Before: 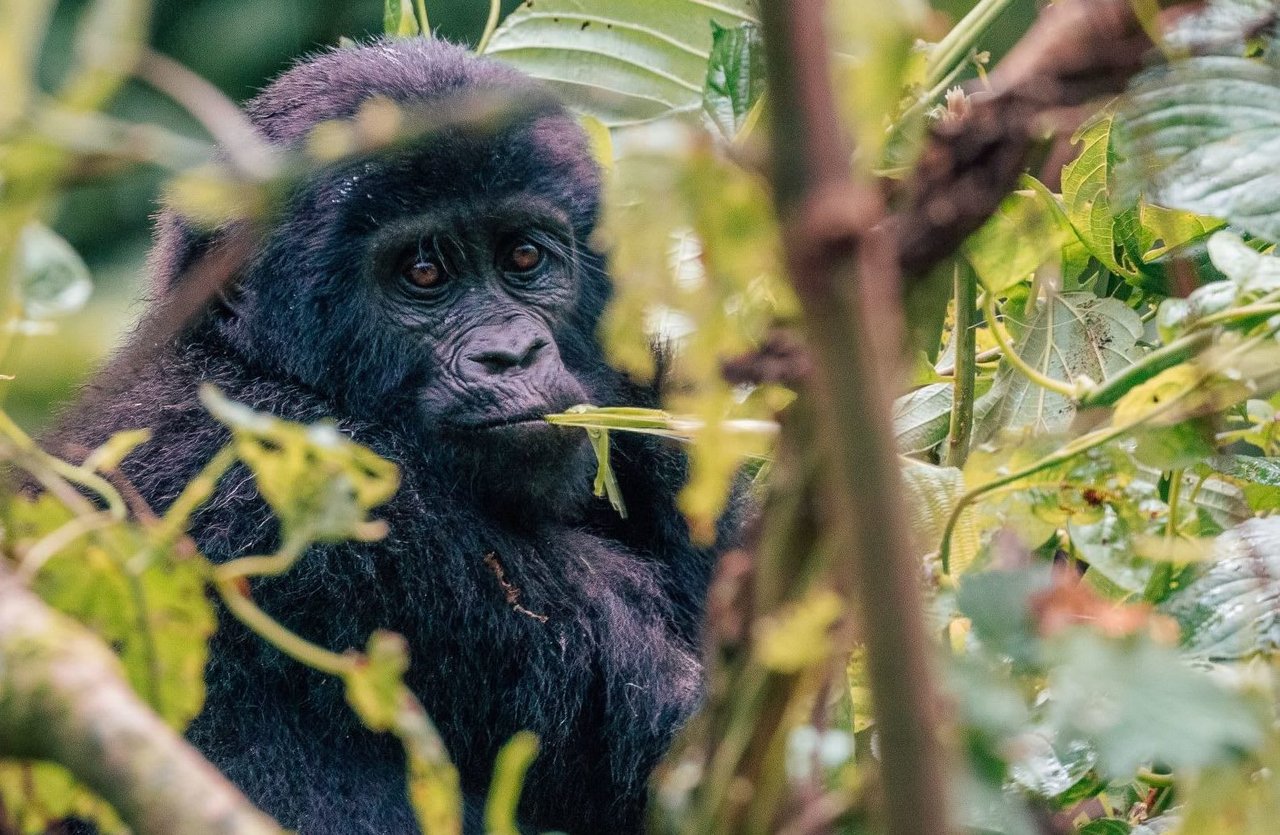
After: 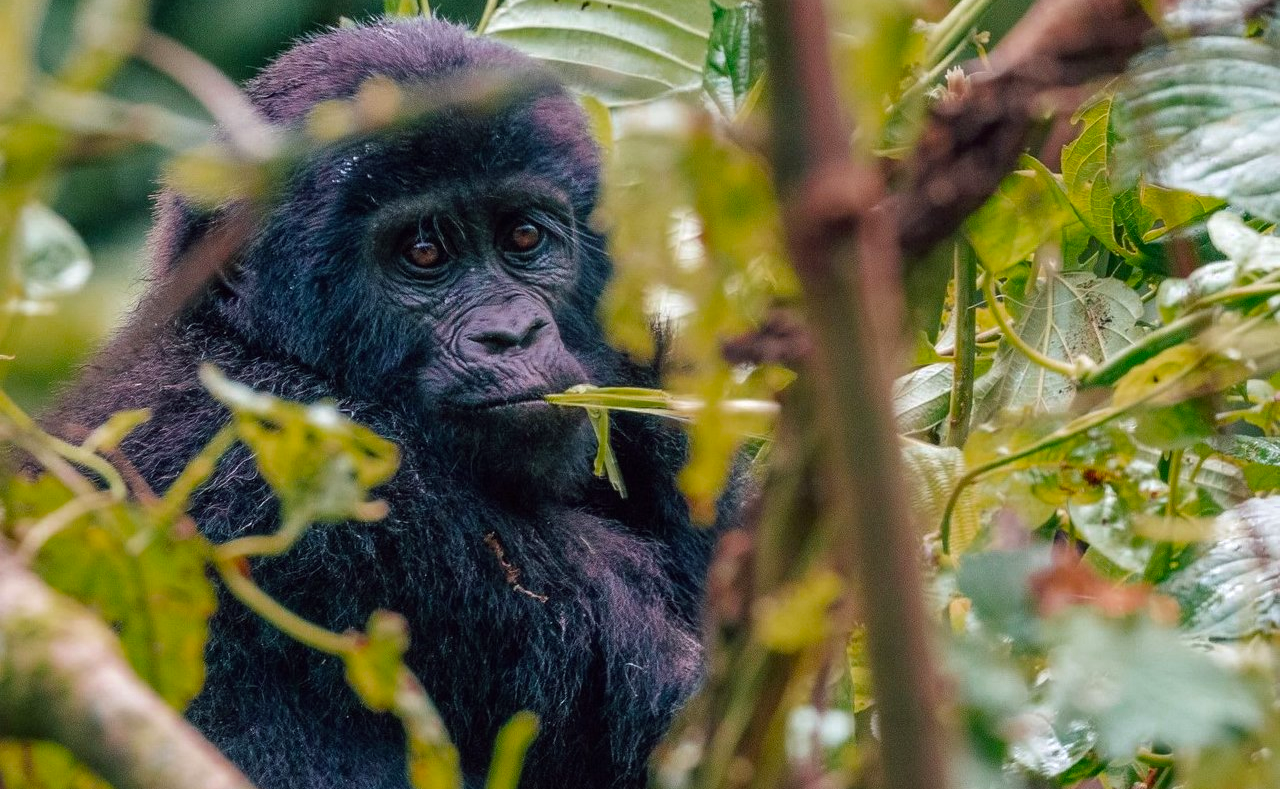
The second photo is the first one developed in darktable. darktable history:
color zones: curves: ch0 [(0.27, 0.396) (0.563, 0.504) (0.75, 0.5) (0.787, 0.307)]
crop and rotate: top 2.479%, bottom 3.018%
color balance: lift [1, 1, 0.999, 1.001], gamma [1, 1.003, 1.005, 0.995], gain [1, 0.992, 0.988, 1.012], contrast 5%, output saturation 110%
